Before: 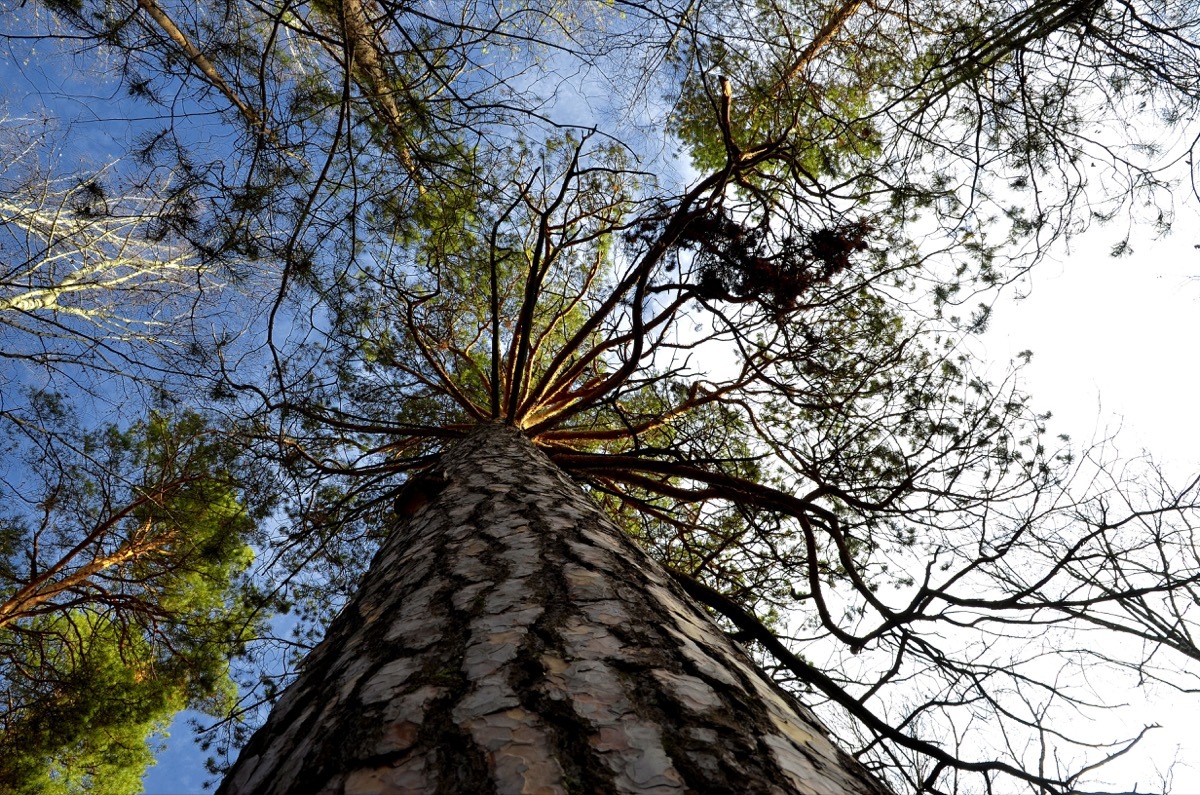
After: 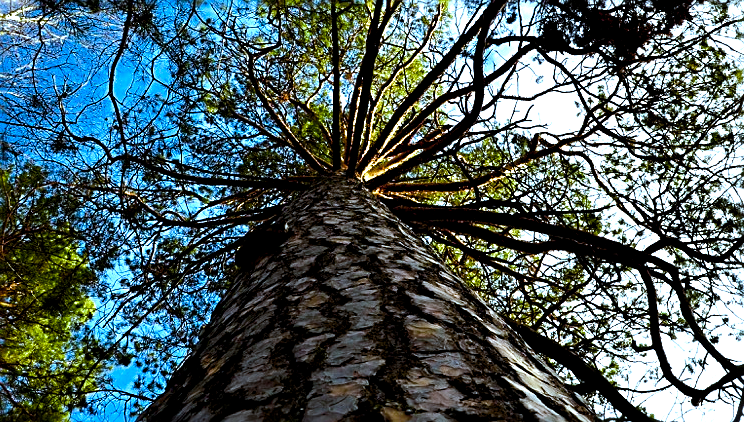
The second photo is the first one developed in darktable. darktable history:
color correction: highlights a* -9.35, highlights b* -23.15
crop: left 13.312%, top 31.28%, right 24.627%, bottom 15.582%
color balance rgb: global offset › luminance -0.37%, perceptual saturation grading › highlights -17.77%, perceptual saturation grading › mid-tones 33.1%, perceptual saturation grading › shadows 50.52%, perceptual brilliance grading › highlights 20%, perceptual brilliance grading › mid-tones 20%, perceptual brilliance grading › shadows -20%, global vibrance 50%
sharpen: radius 2.543, amount 0.636
